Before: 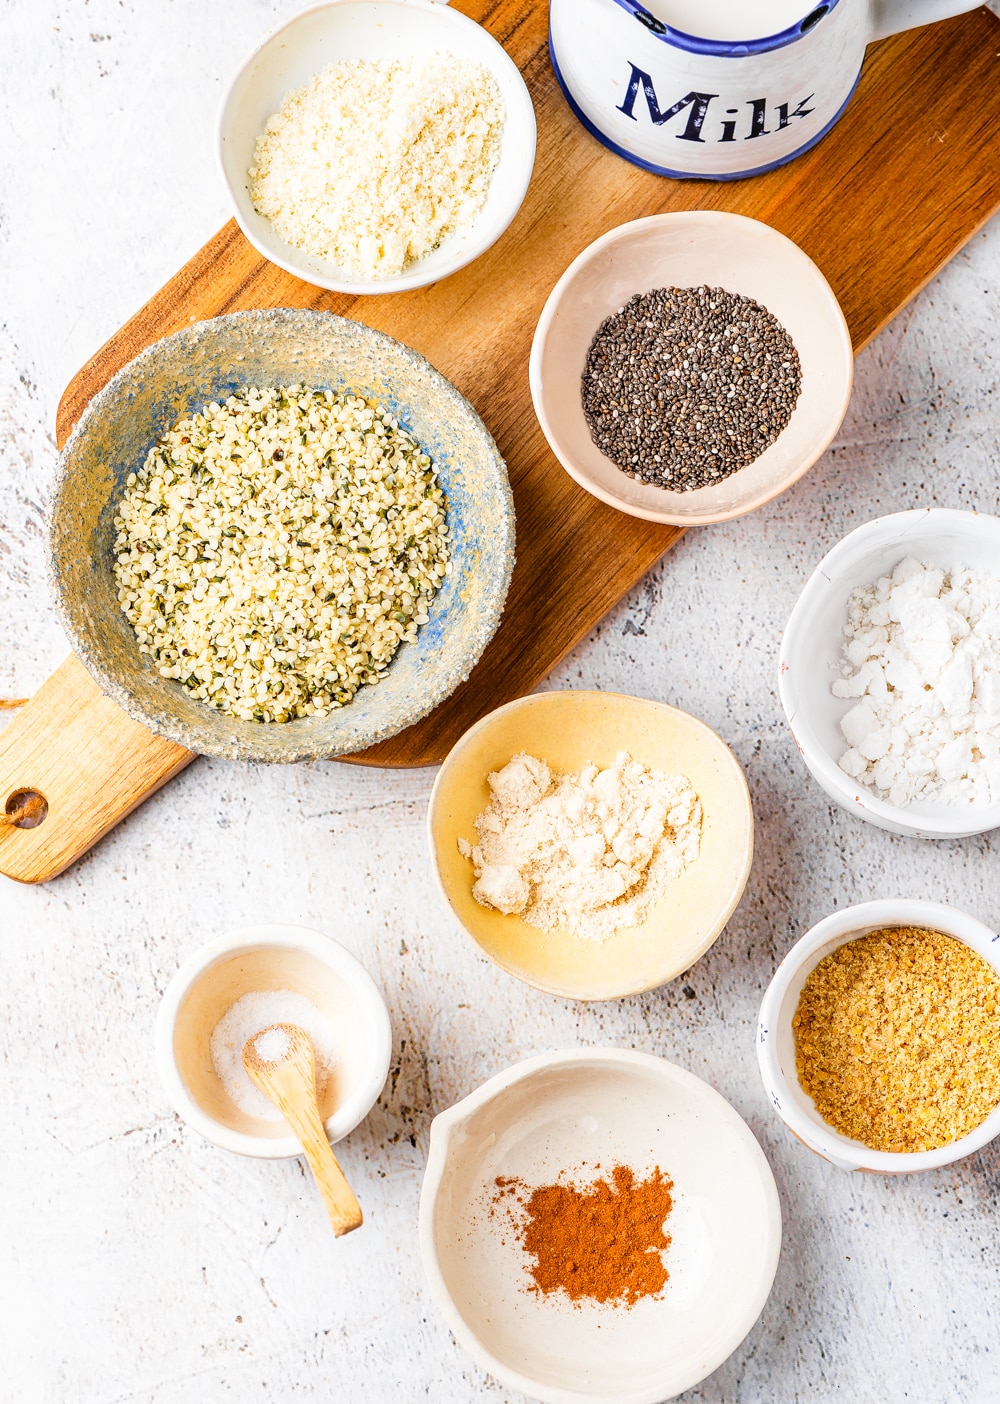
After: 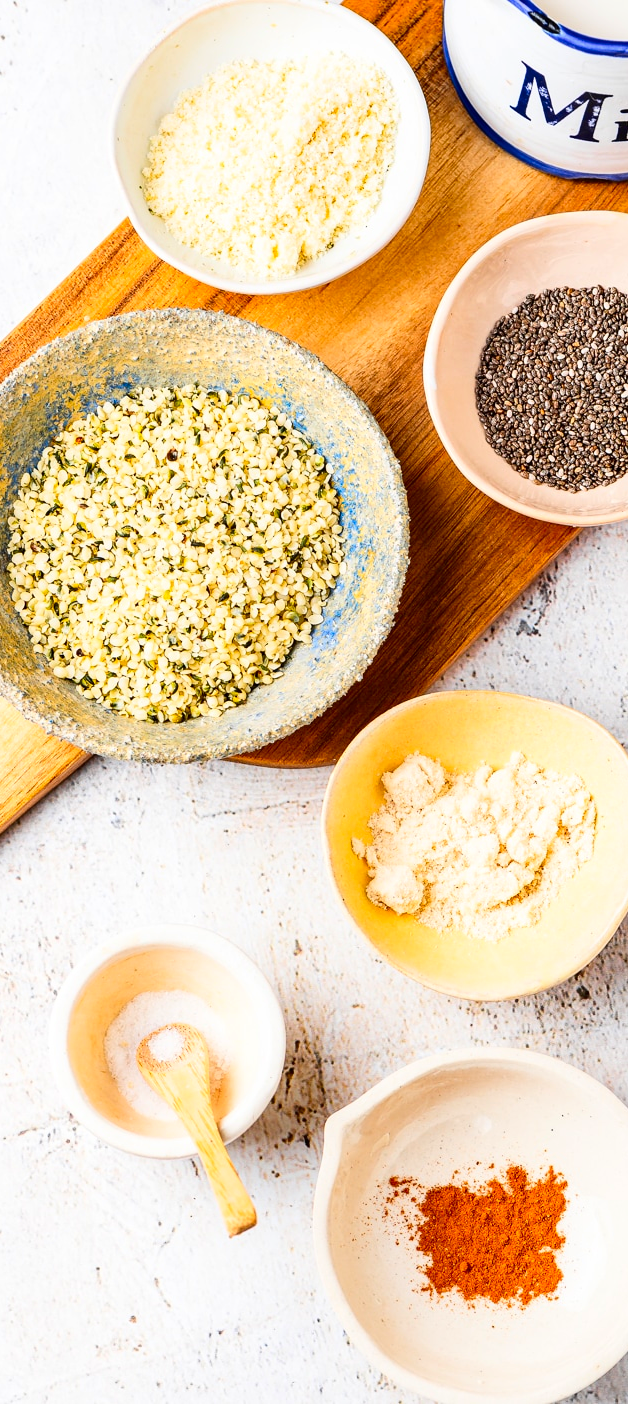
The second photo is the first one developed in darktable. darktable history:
crop: left 10.644%, right 26.528%
contrast brightness saturation: contrast 0.18, saturation 0.3
